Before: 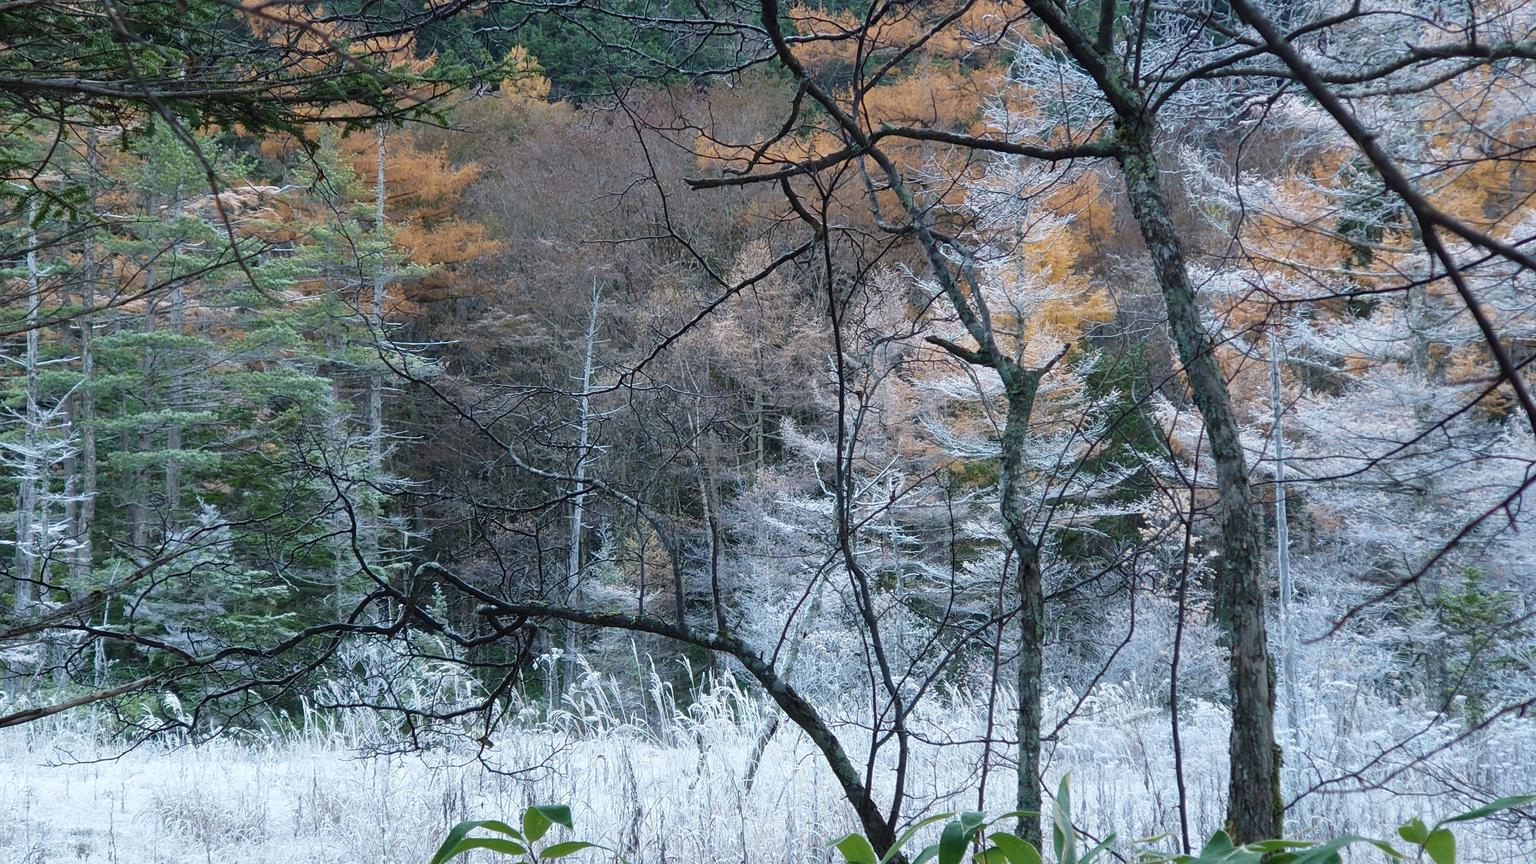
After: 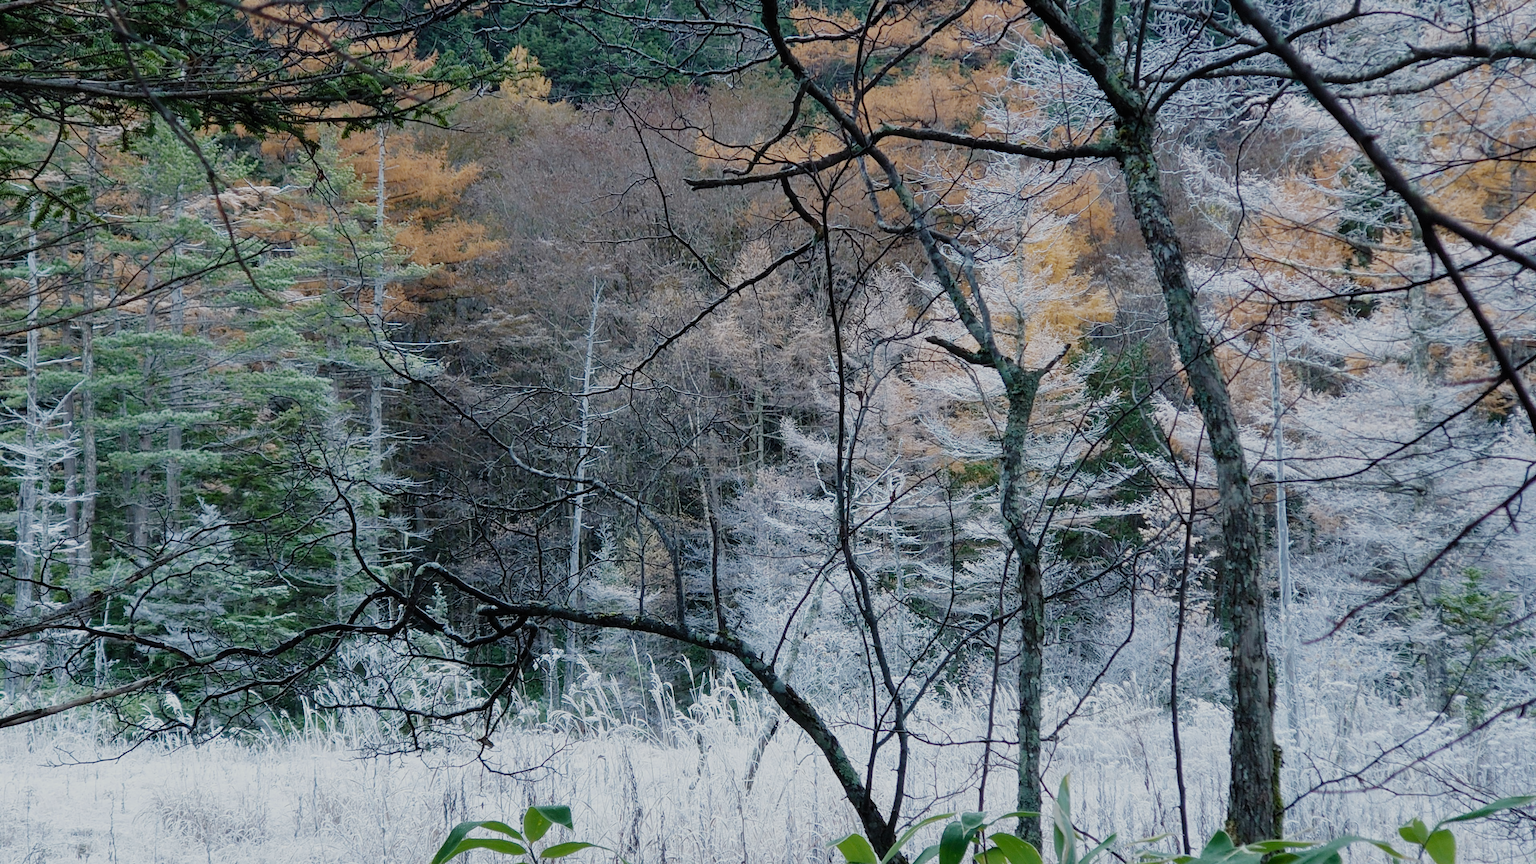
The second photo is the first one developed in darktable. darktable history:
filmic rgb: black relative exposure -7.65 EV, white relative exposure 4.56 EV, hardness 3.61, preserve chrominance no, color science v4 (2020), type of noise poissonian
color correction: highlights b* 0.019
